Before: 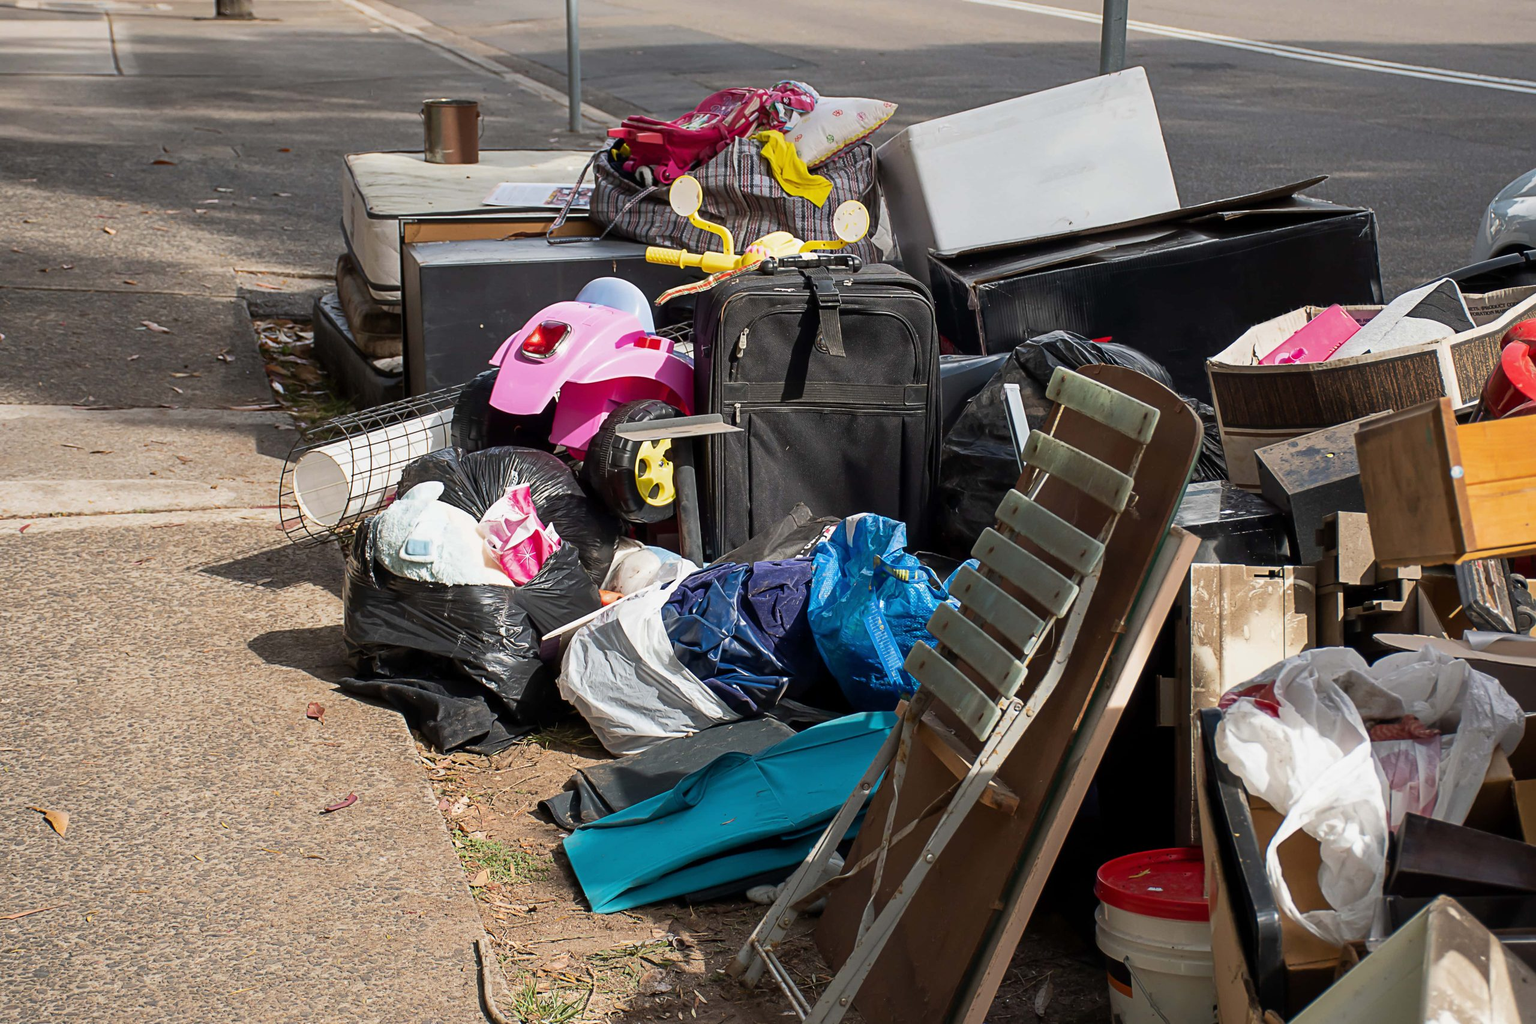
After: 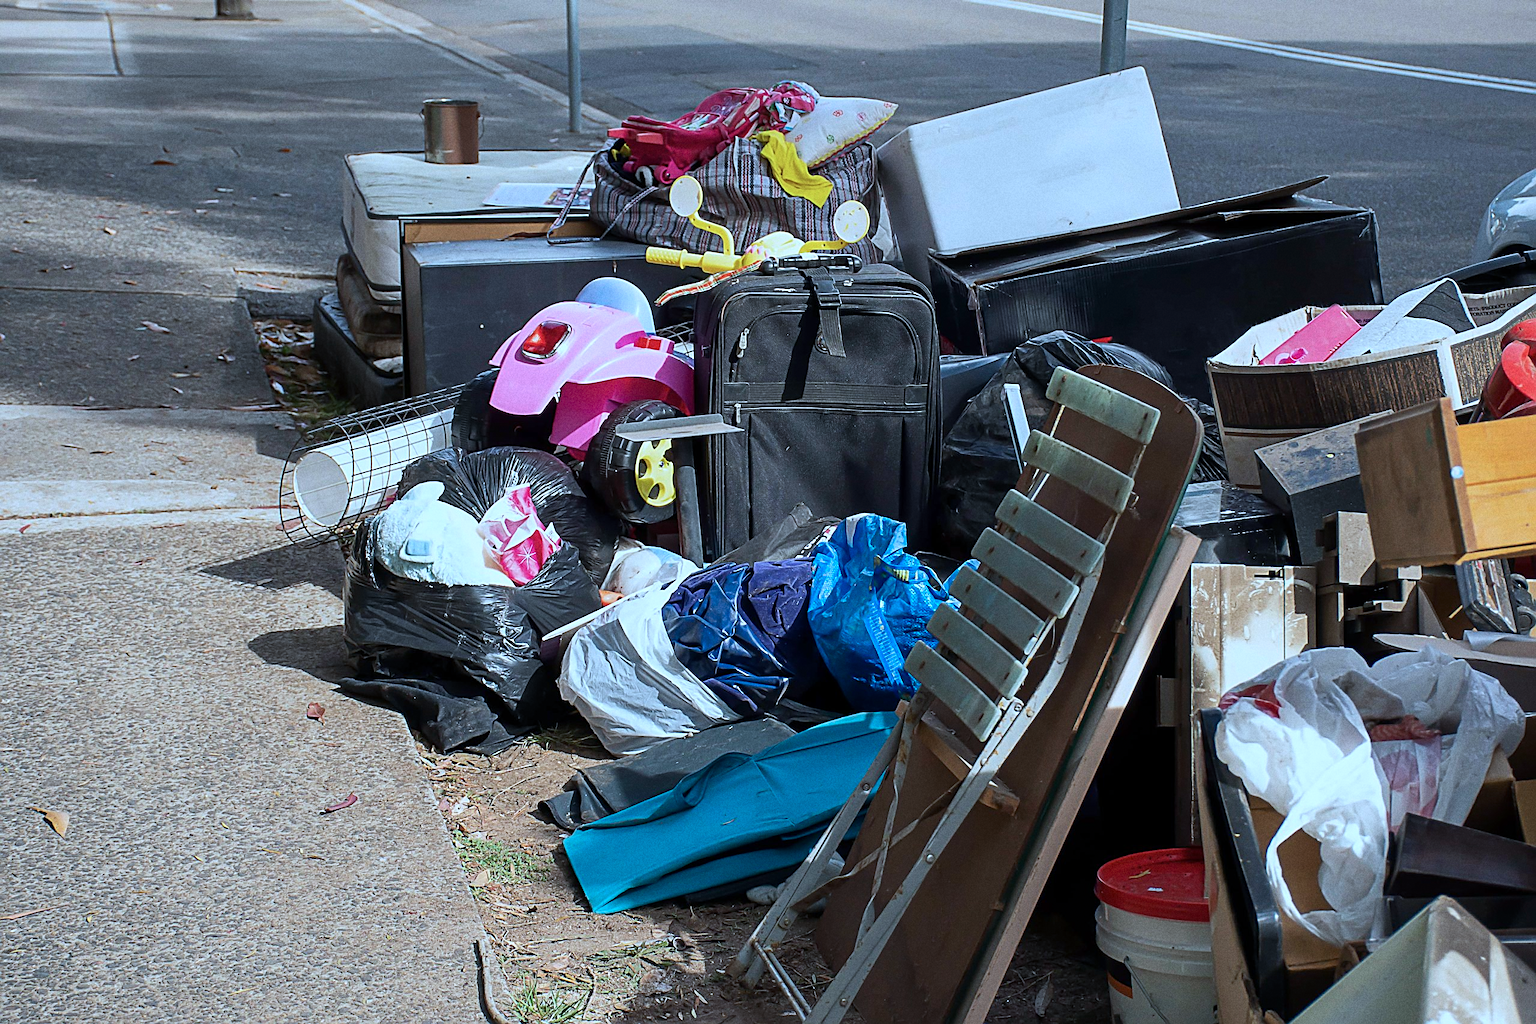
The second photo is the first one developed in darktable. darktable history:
sharpen: on, module defaults
color calibration: x 0.396, y 0.386, temperature 3669 K
grain: strength 26%
